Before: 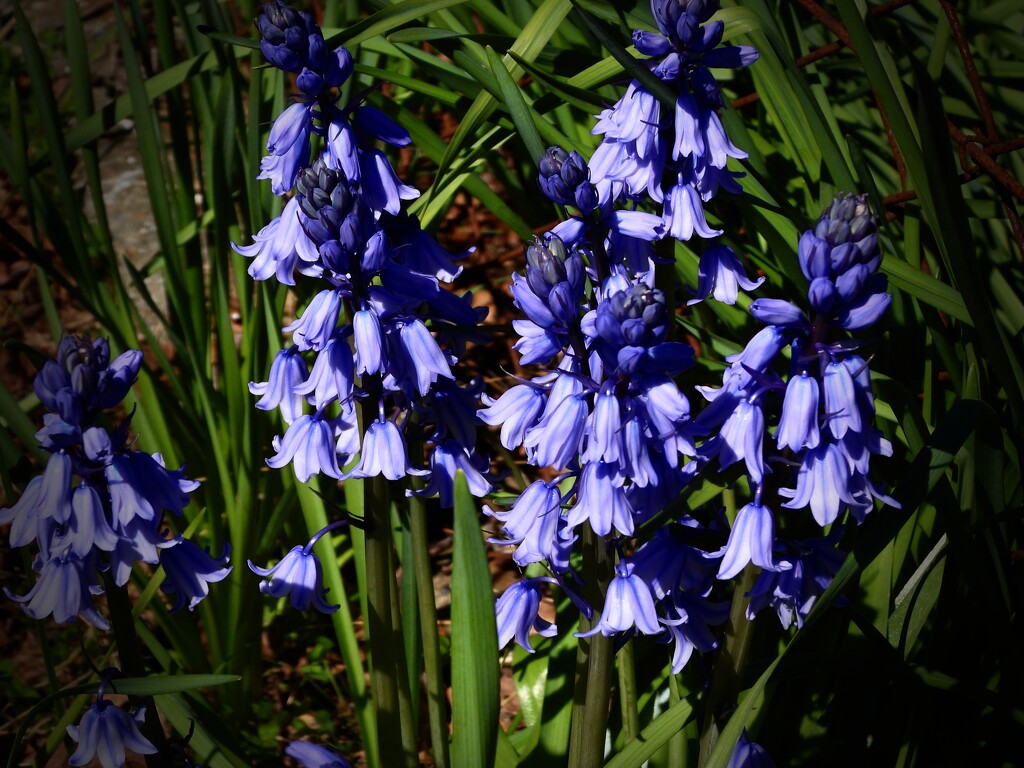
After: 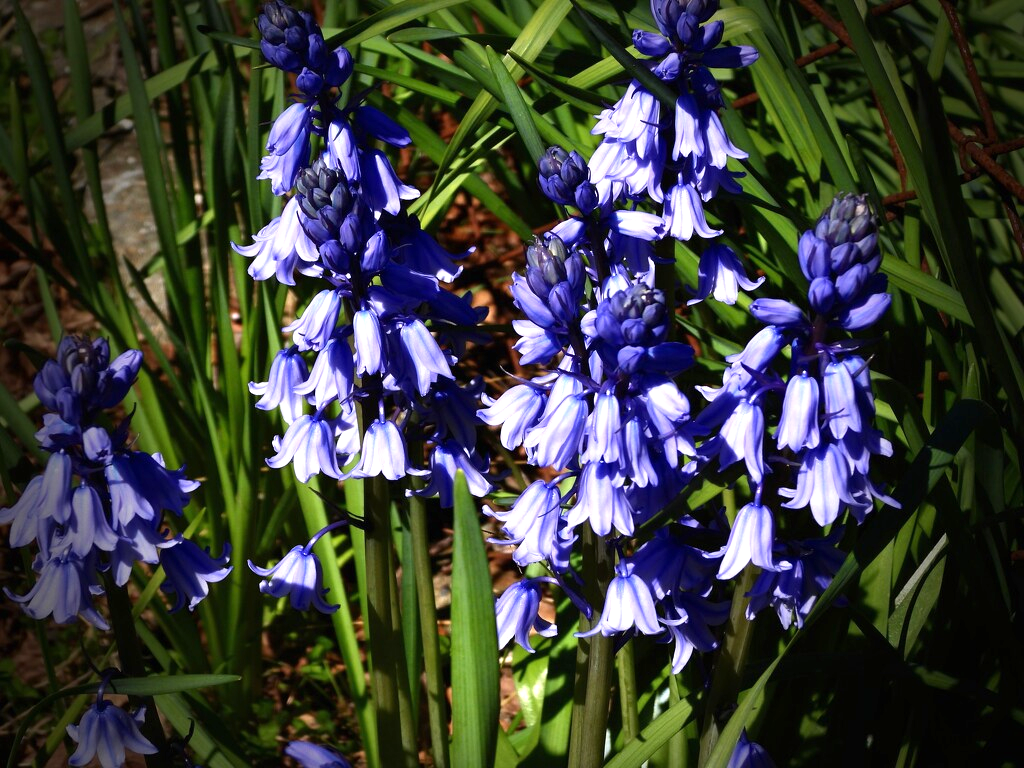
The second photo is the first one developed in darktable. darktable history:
exposure: black level correction 0, exposure 0.692 EV, compensate exposure bias true, compensate highlight preservation false
color correction: highlights b* 0.041
